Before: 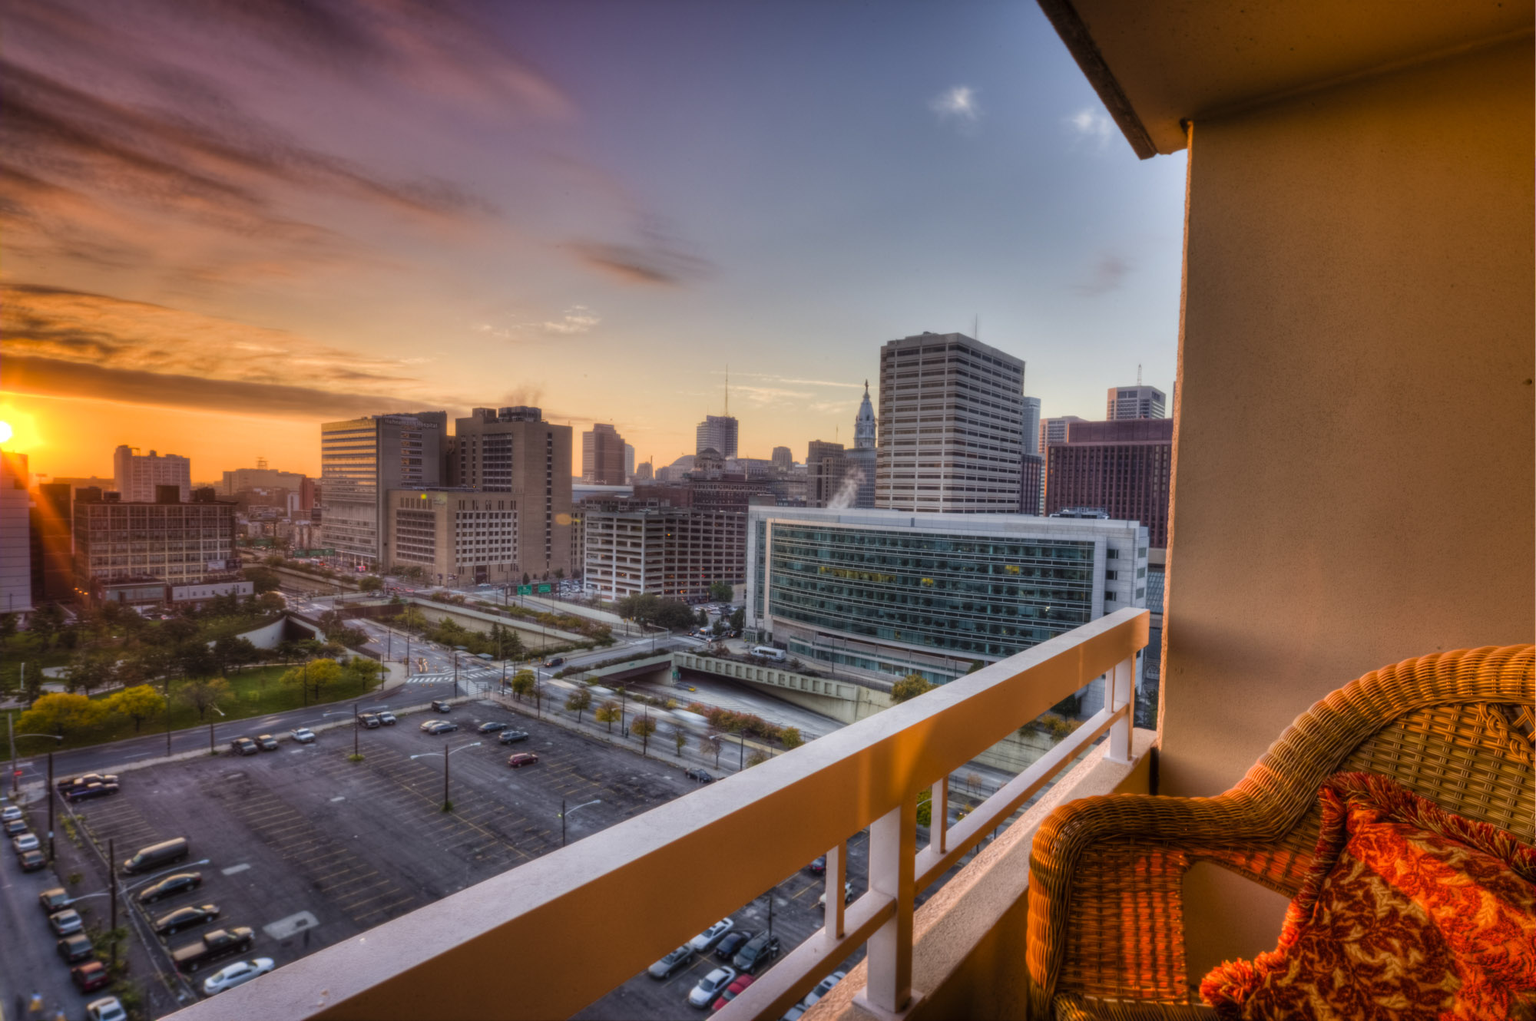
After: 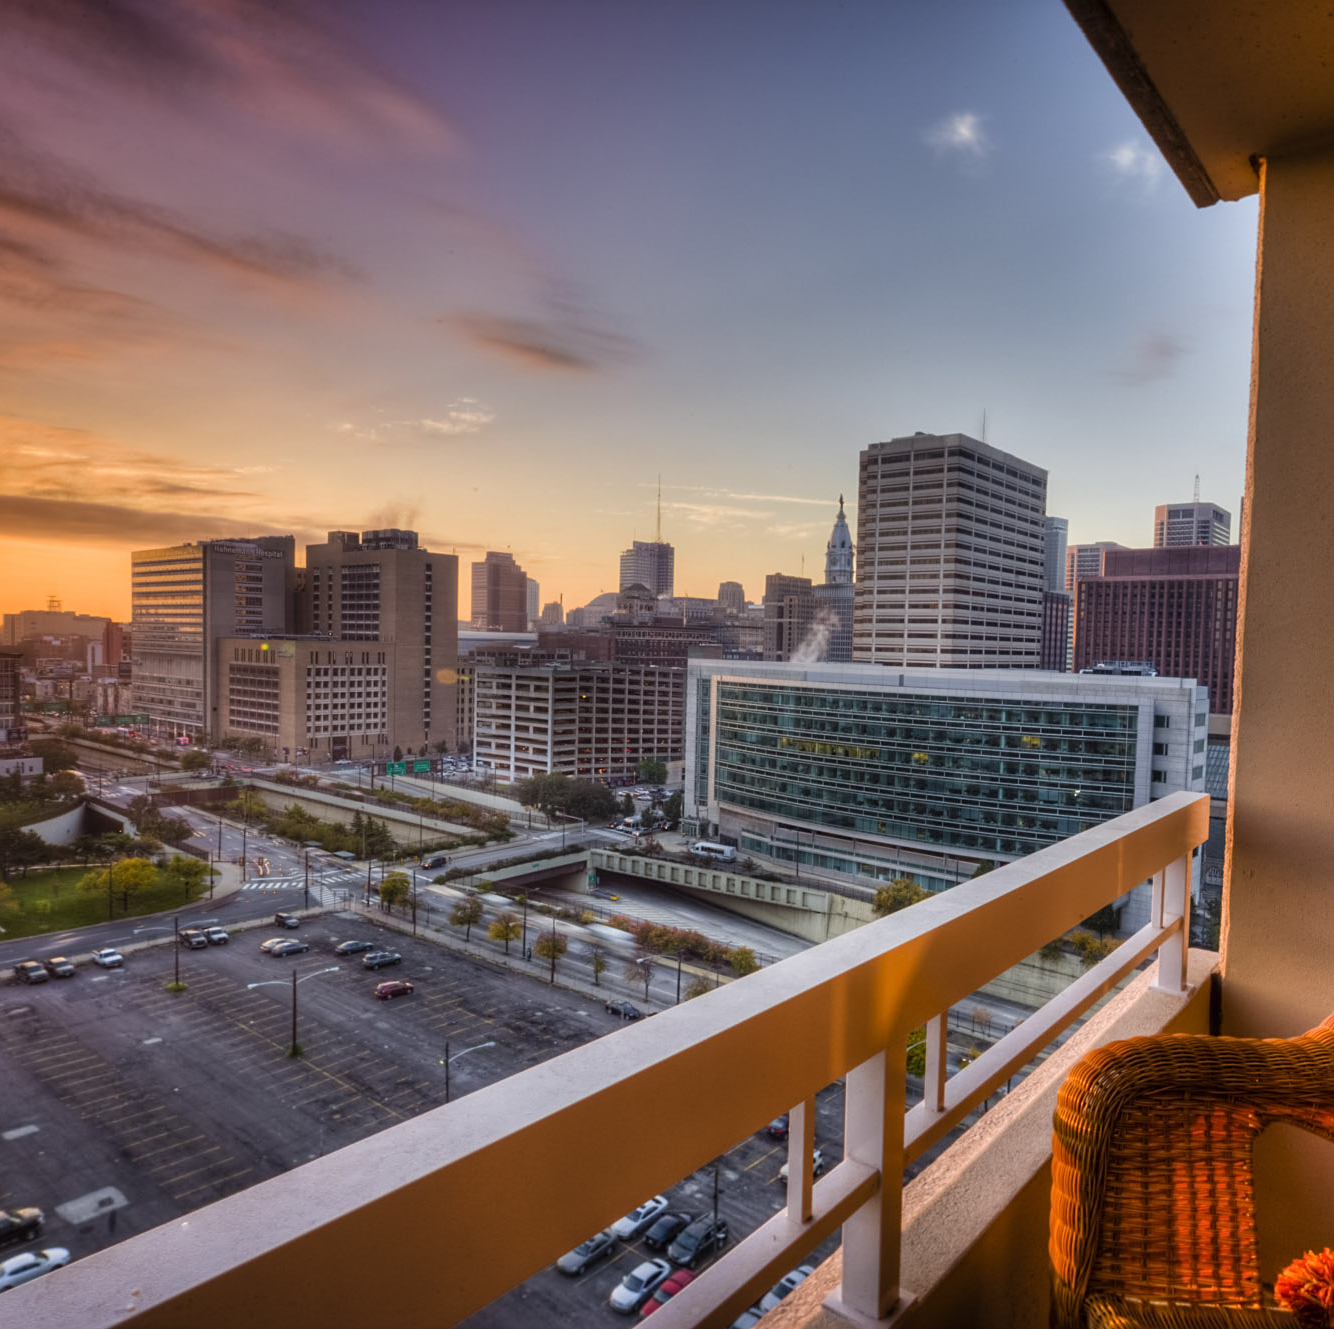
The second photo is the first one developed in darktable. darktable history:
sharpen: on, module defaults
crop and rotate: left 14.35%, right 18.926%
exposure: compensate exposure bias true, compensate highlight preservation false
